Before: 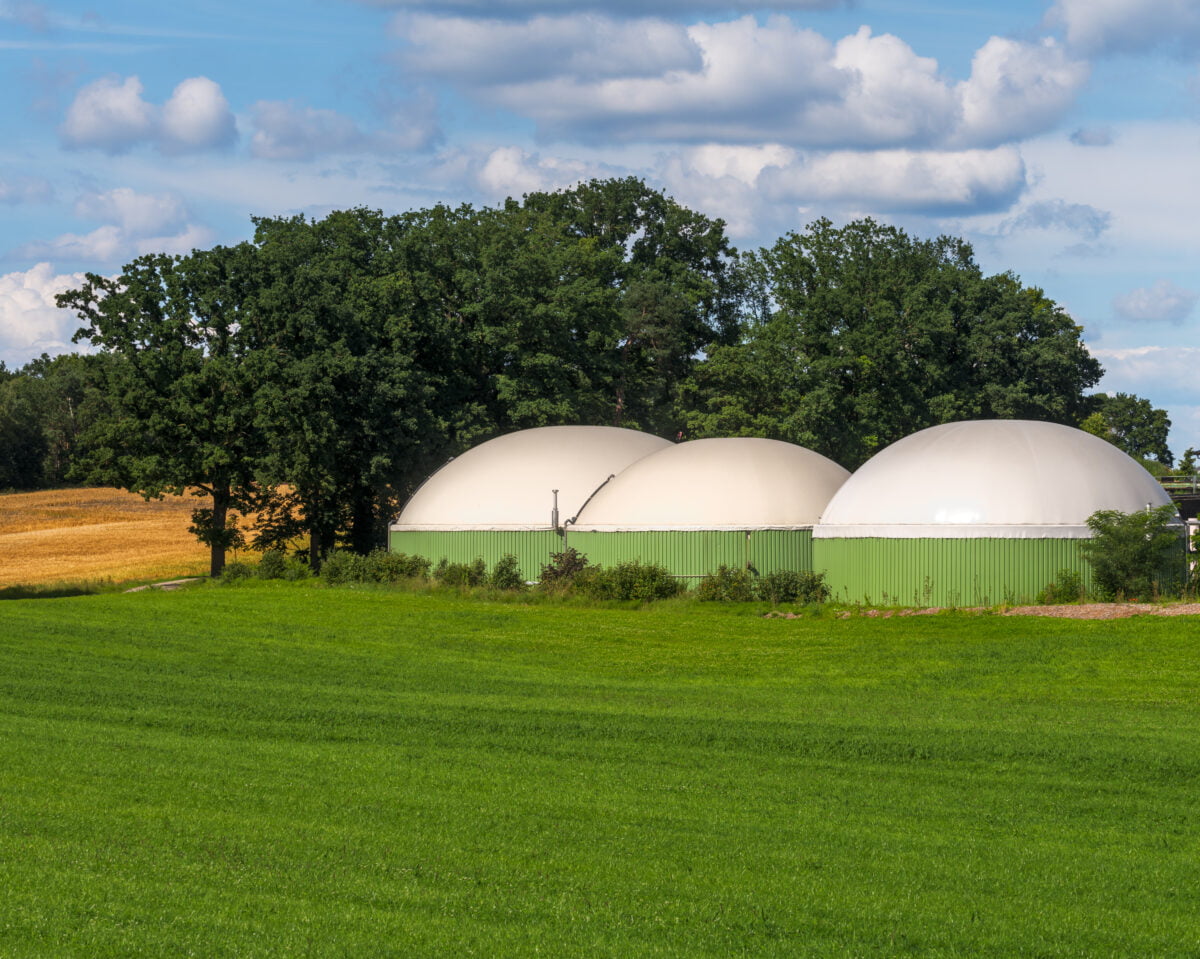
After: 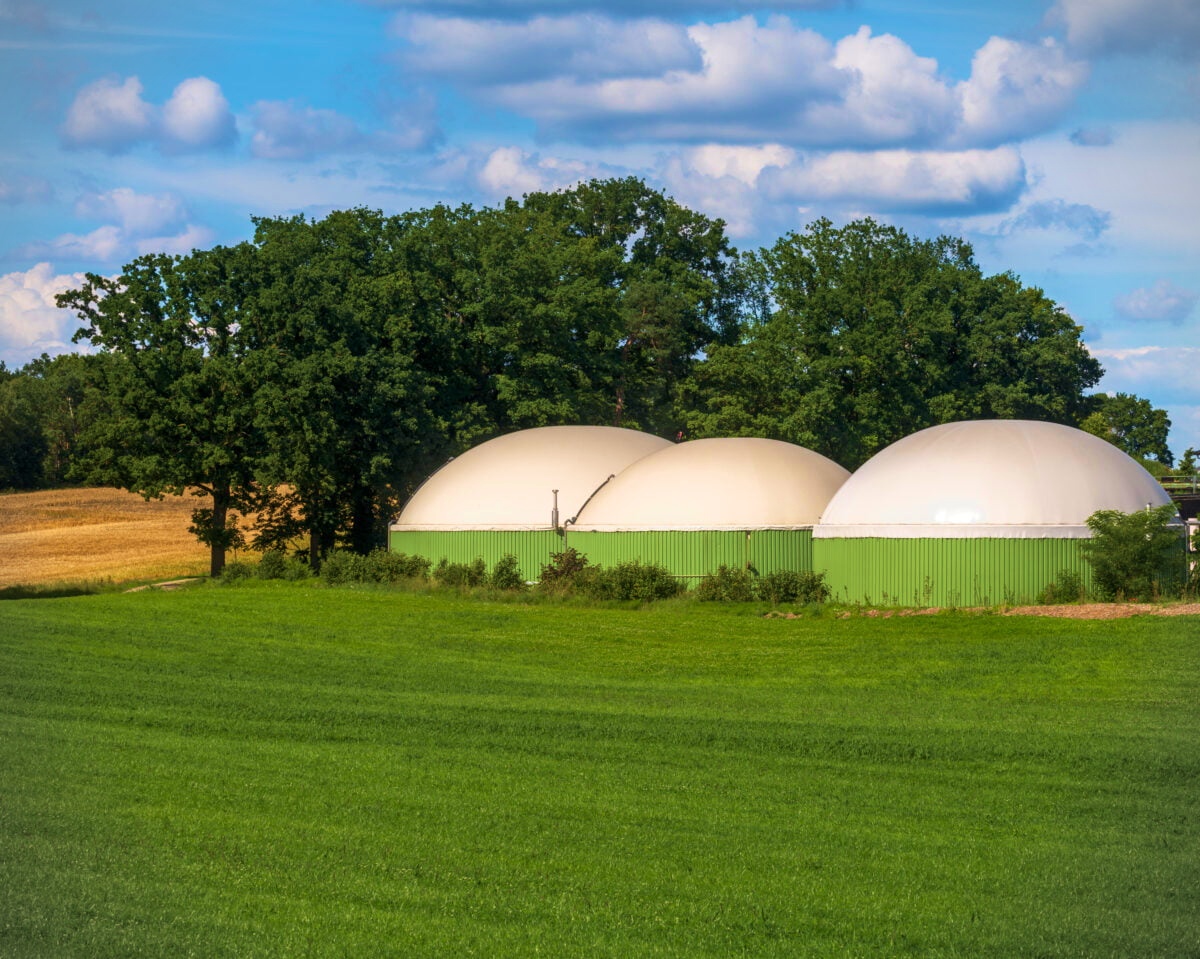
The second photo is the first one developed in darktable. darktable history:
vignetting: fall-off start 91.19%
velvia: strength 75%
